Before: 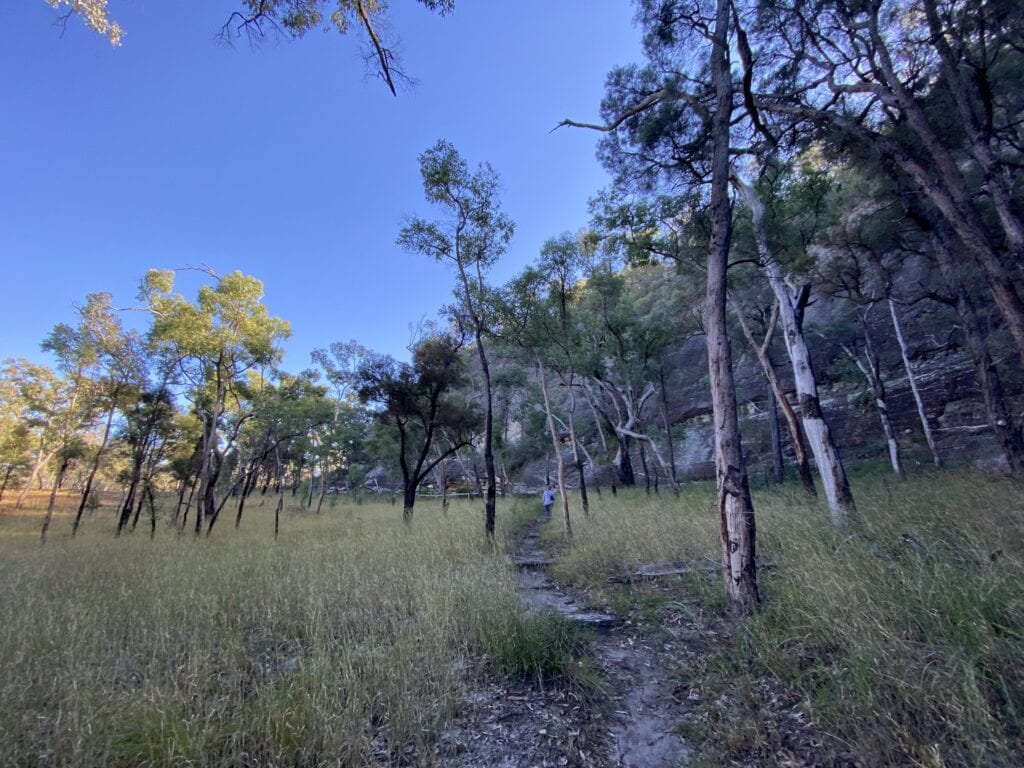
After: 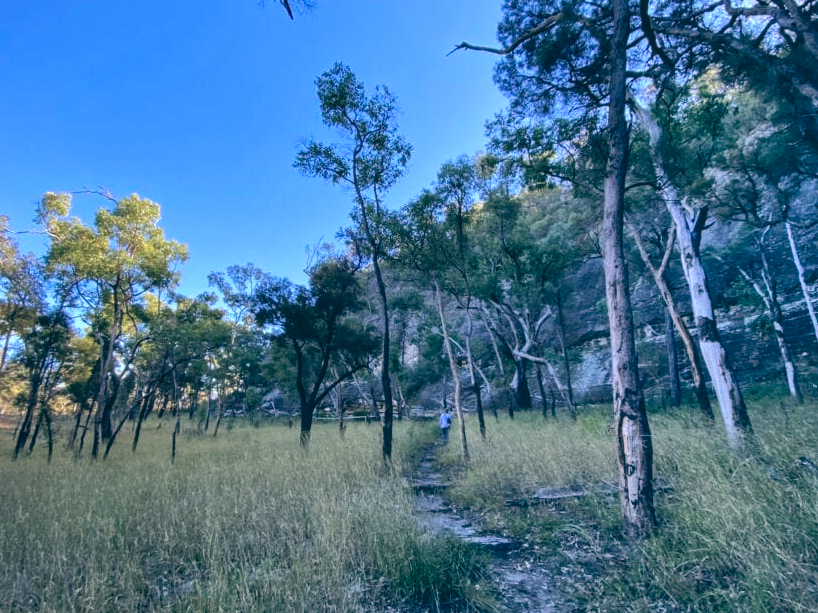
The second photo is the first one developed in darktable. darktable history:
shadows and highlights: shadows 75, highlights -25, soften with gaussian
color balance: lift [1.016, 0.983, 1, 1.017], gamma [0.958, 1, 1, 1], gain [0.981, 1.007, 0.993, 1.002], input saturation 118.26%, contrast 13.43%, contrast fulcrum 21.62%, output saturation 82.76%
crop and rotate: left 10.071%, top 10.071%, right 10.02%, bottom 10.02%
local contrast: on, module defaults
color correction: saturation 1.1
